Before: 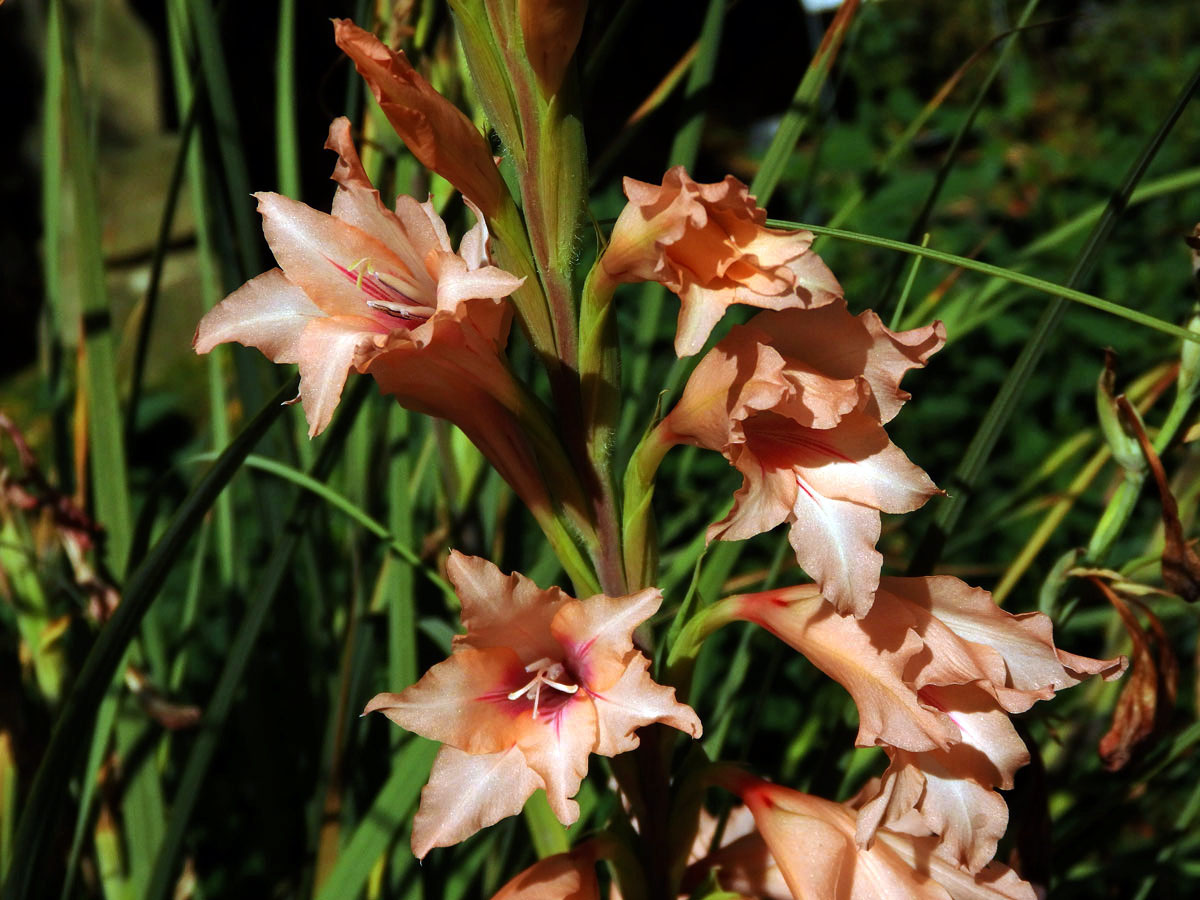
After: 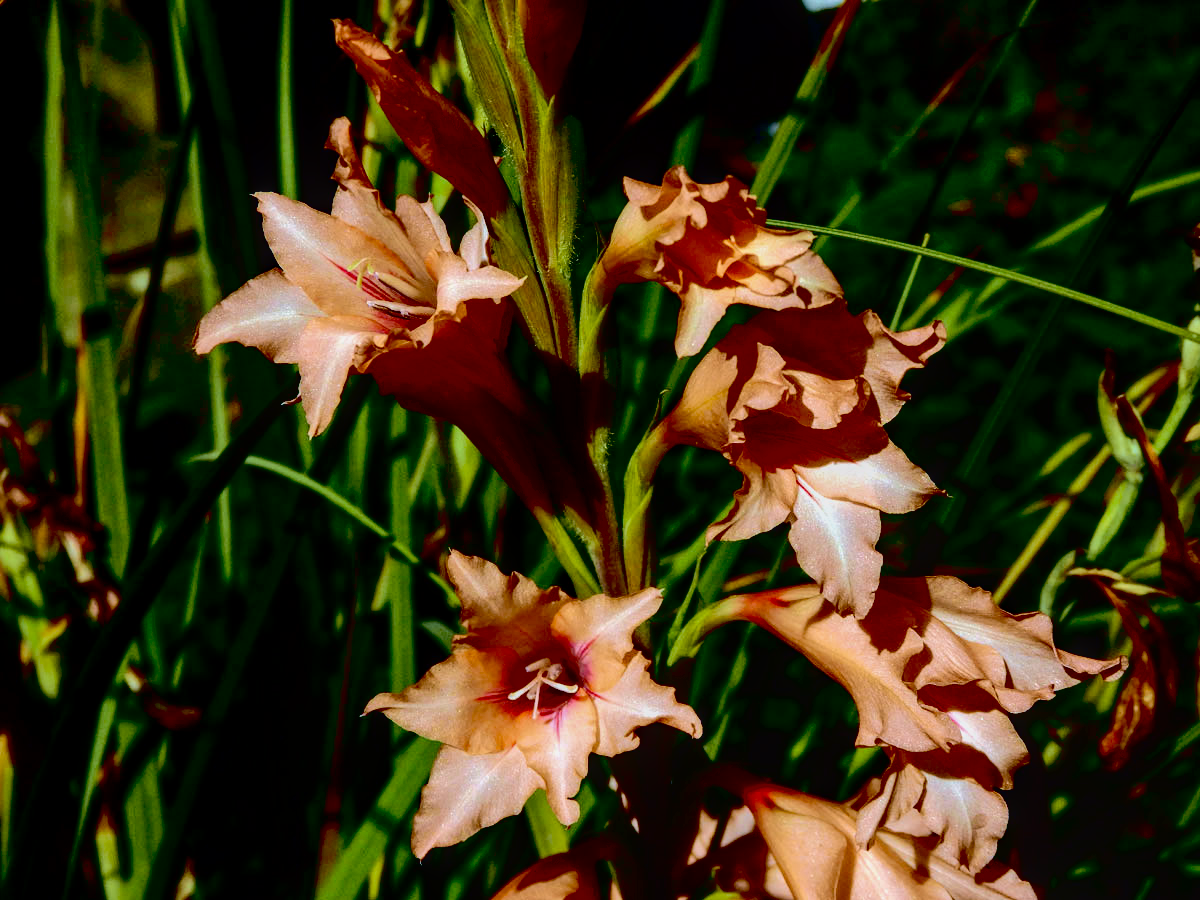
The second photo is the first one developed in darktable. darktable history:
exposure: black level correction 0.056, exposure -0.033 EV, compensate highlight preservation false
velvia: on, module defaults
tone curve: curves: ch0 [(0, 0) (0.052, 0.018) (0.236, 0.207) (0.41, 0.417) (0.485, 0.518) (0.54, 0.584) (0.625, 0.666) (0.845, 0.828) (0.994, 0.964)]; ch1 [(0, 0.055) (0.15, 0.117) (0.317, 0.34) (0.382, 0.408) (0.434, 0.441) (0.472, 0.479) (0.498, 0.501) (0.557, 0.558) (0.616, 0.59) (0.739, 0.7) (0.873, 0.857) (1, 0.928)]; ch2 [(0, 0) (0.352, 0.403) (0.447, 0.466) (0.482, 0.482) (0.528, 0.526) (0.586, 0.577) (0.618, 0.621) (0.785, 0.747) (1, 1)], color space Lab, independent channels, preserve colors none
local contrast: on, module defaults
